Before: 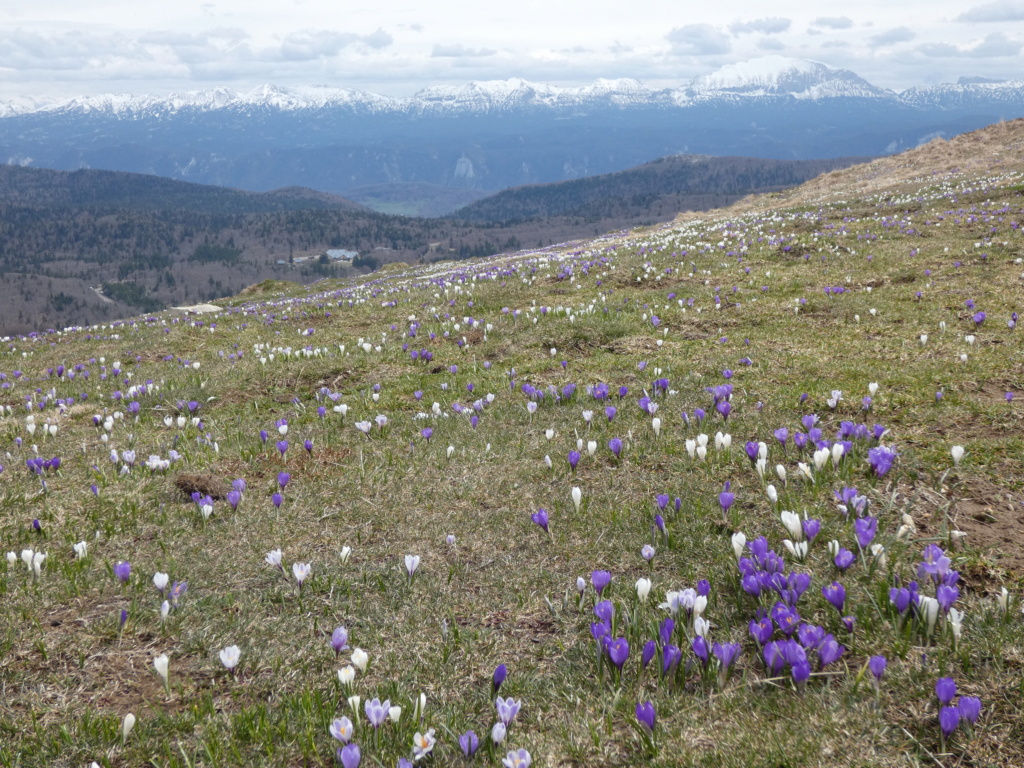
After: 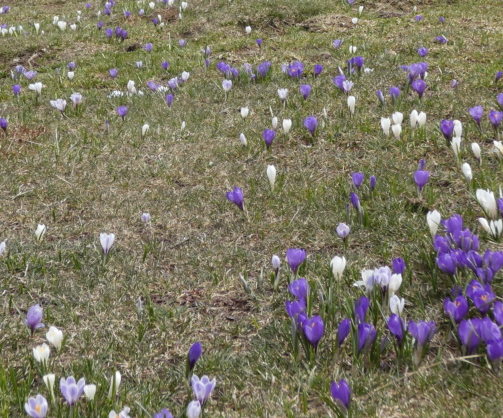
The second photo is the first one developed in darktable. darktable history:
crop: left 29.8%, top 41.987%, right 21.075%, bottom 3.47%
